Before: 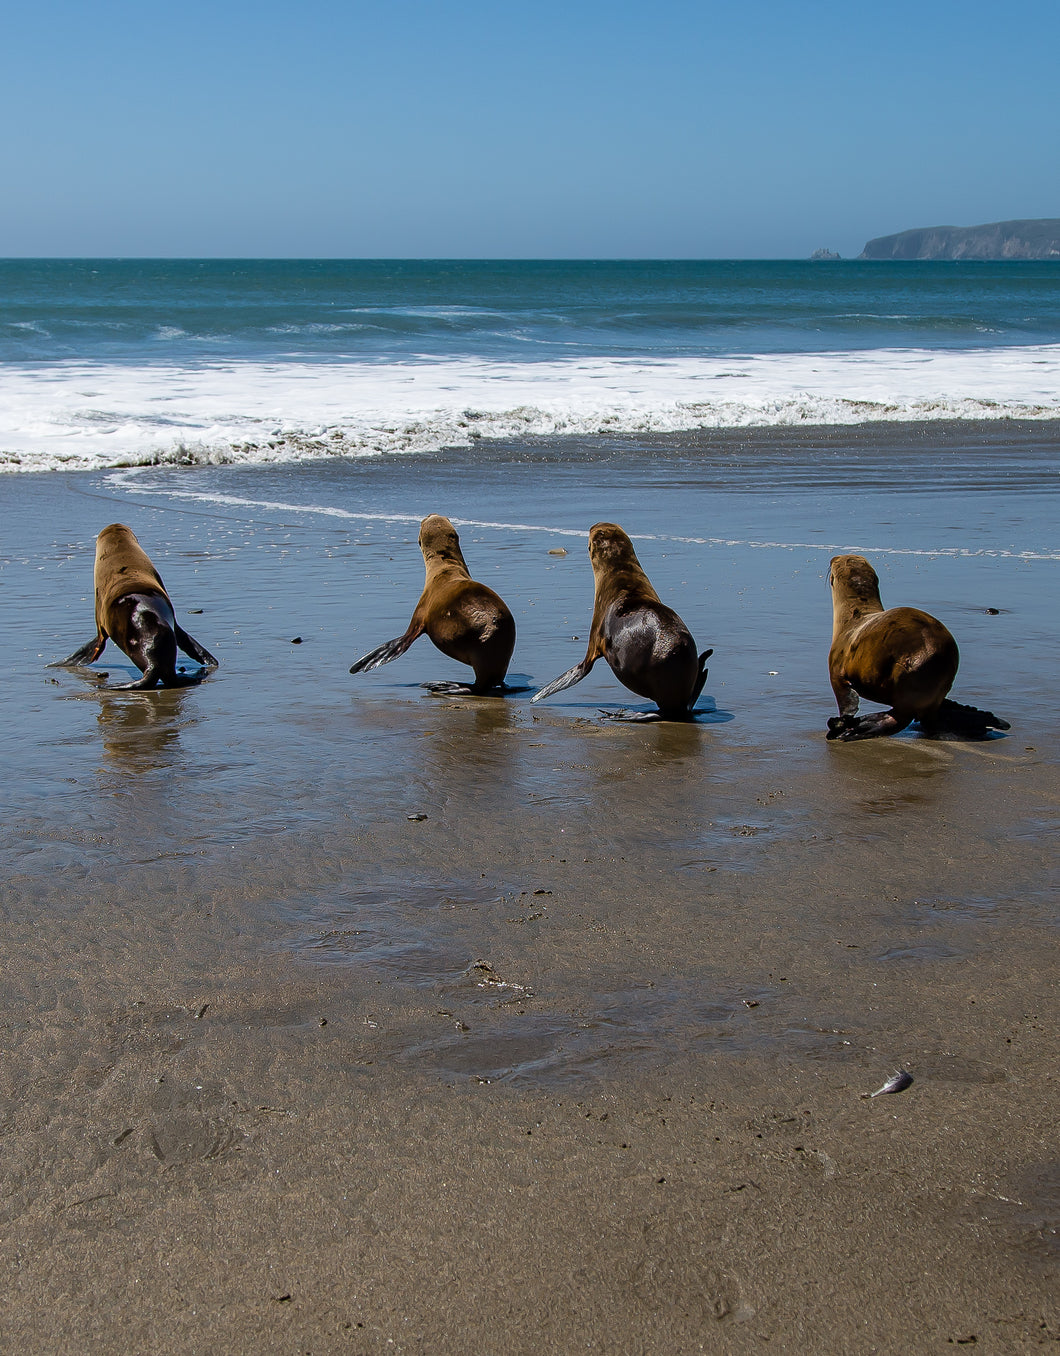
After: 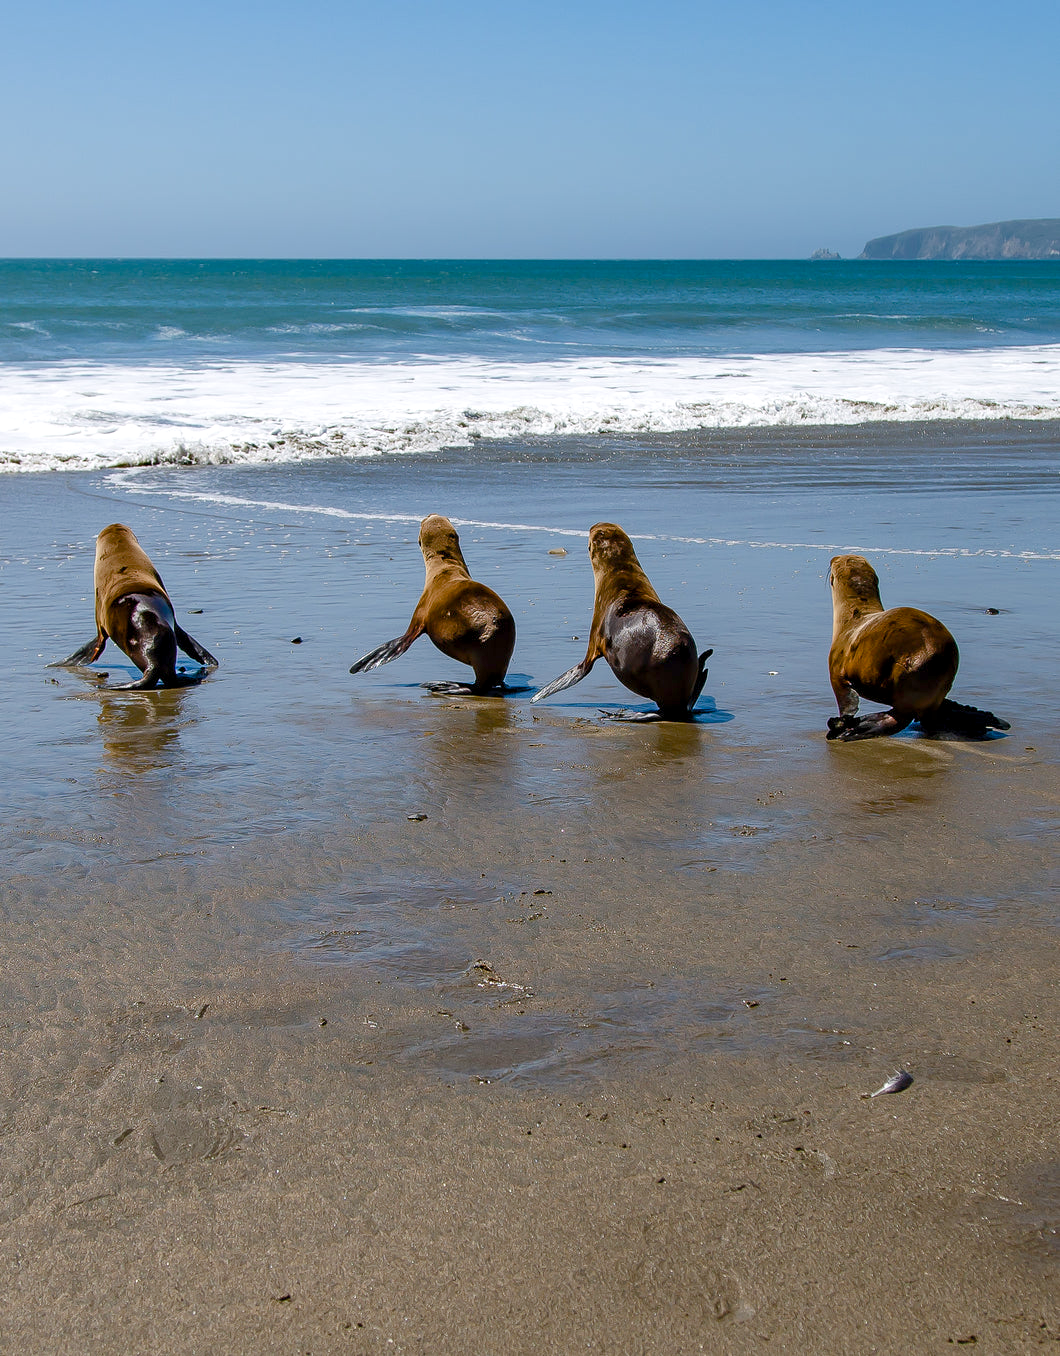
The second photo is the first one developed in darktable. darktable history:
color balance rgb: shadows lift › chroma 1%, shadows lift › hue 113°, highlights gain › chroma 0.2%, highlights gain › hue 333°, perceptual saturation grading › global saturation 20%, perceptual saturation grading › highlights -50%, perceptual saturation grading › shadows 25%, contrast -10%
exposure: black level correction 0.001, exposure 0.5 EV, compensate exposure bias true, compensate highlight preservation false
